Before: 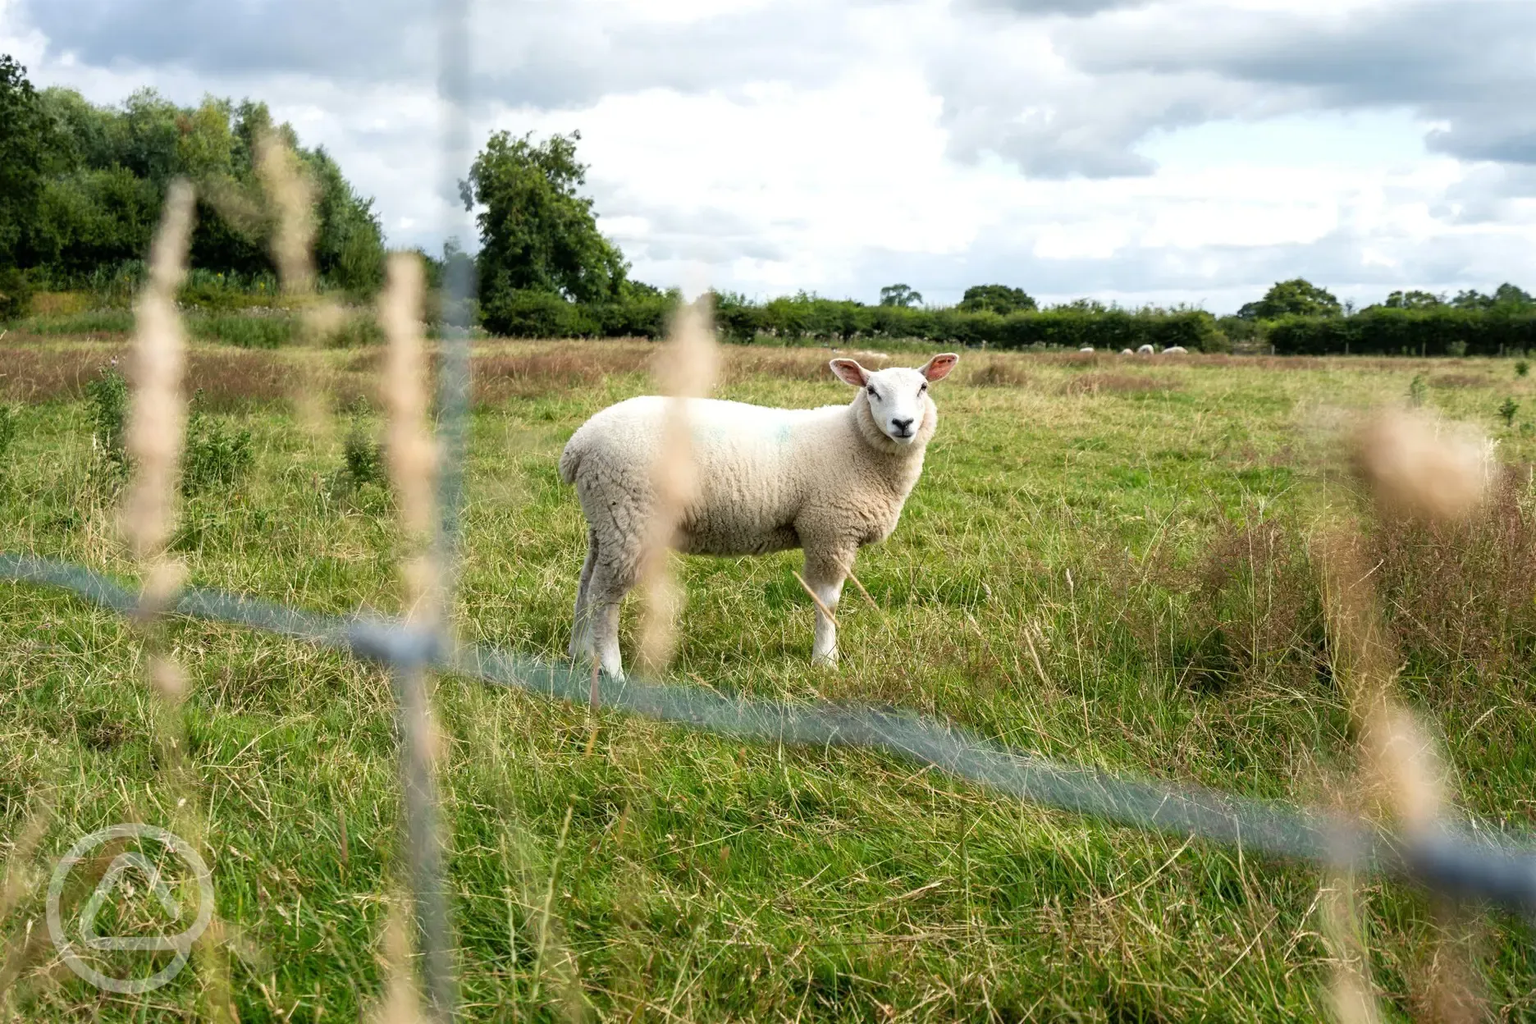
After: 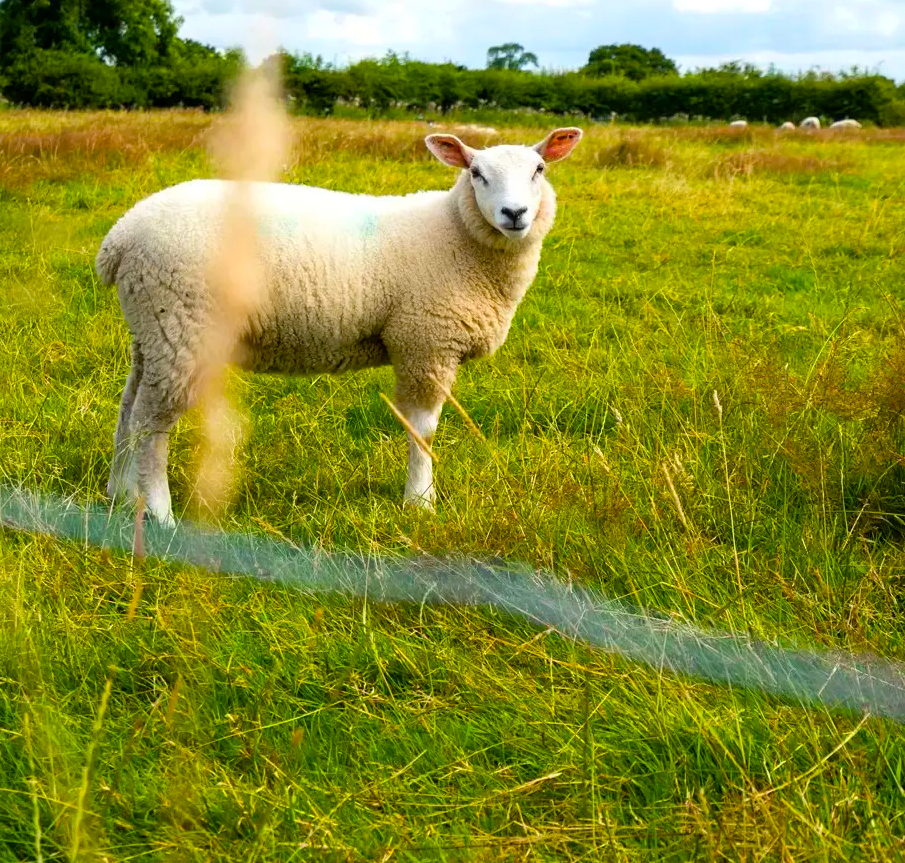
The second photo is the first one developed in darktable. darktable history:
color balance rgb: white fulcrum 0.099 EV, perceptual saturation grading › global saturation 49.931%, global vibrance 39.429%
crop: left 31.347%, top 24.331%, right 20.302%, bottom 6.477%
